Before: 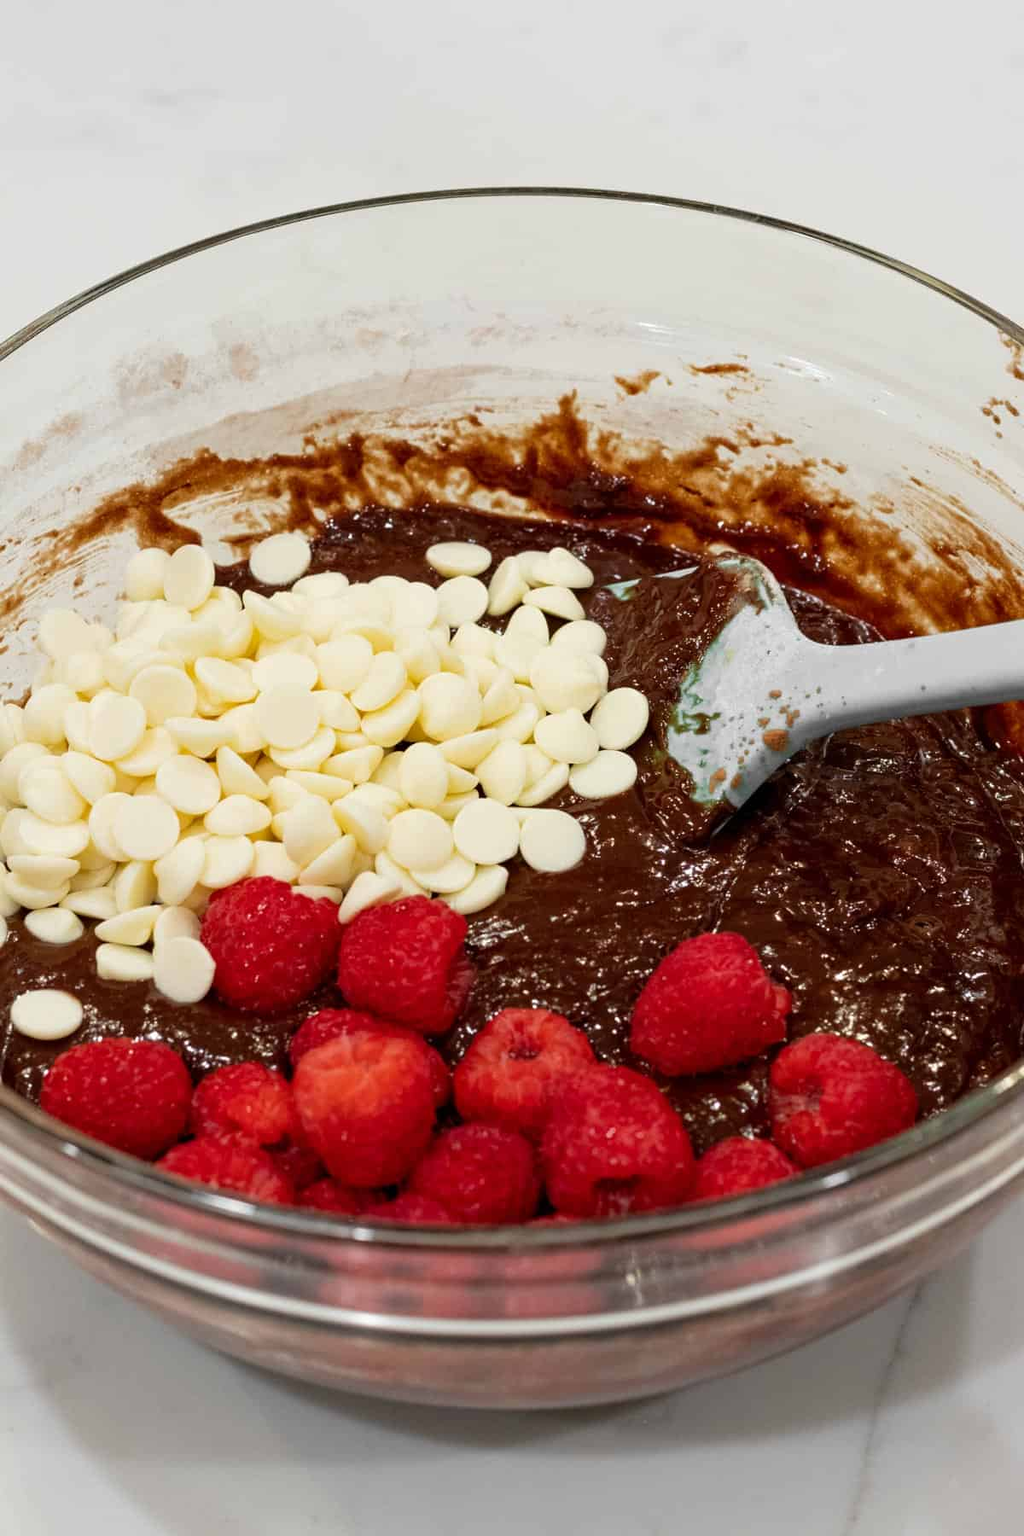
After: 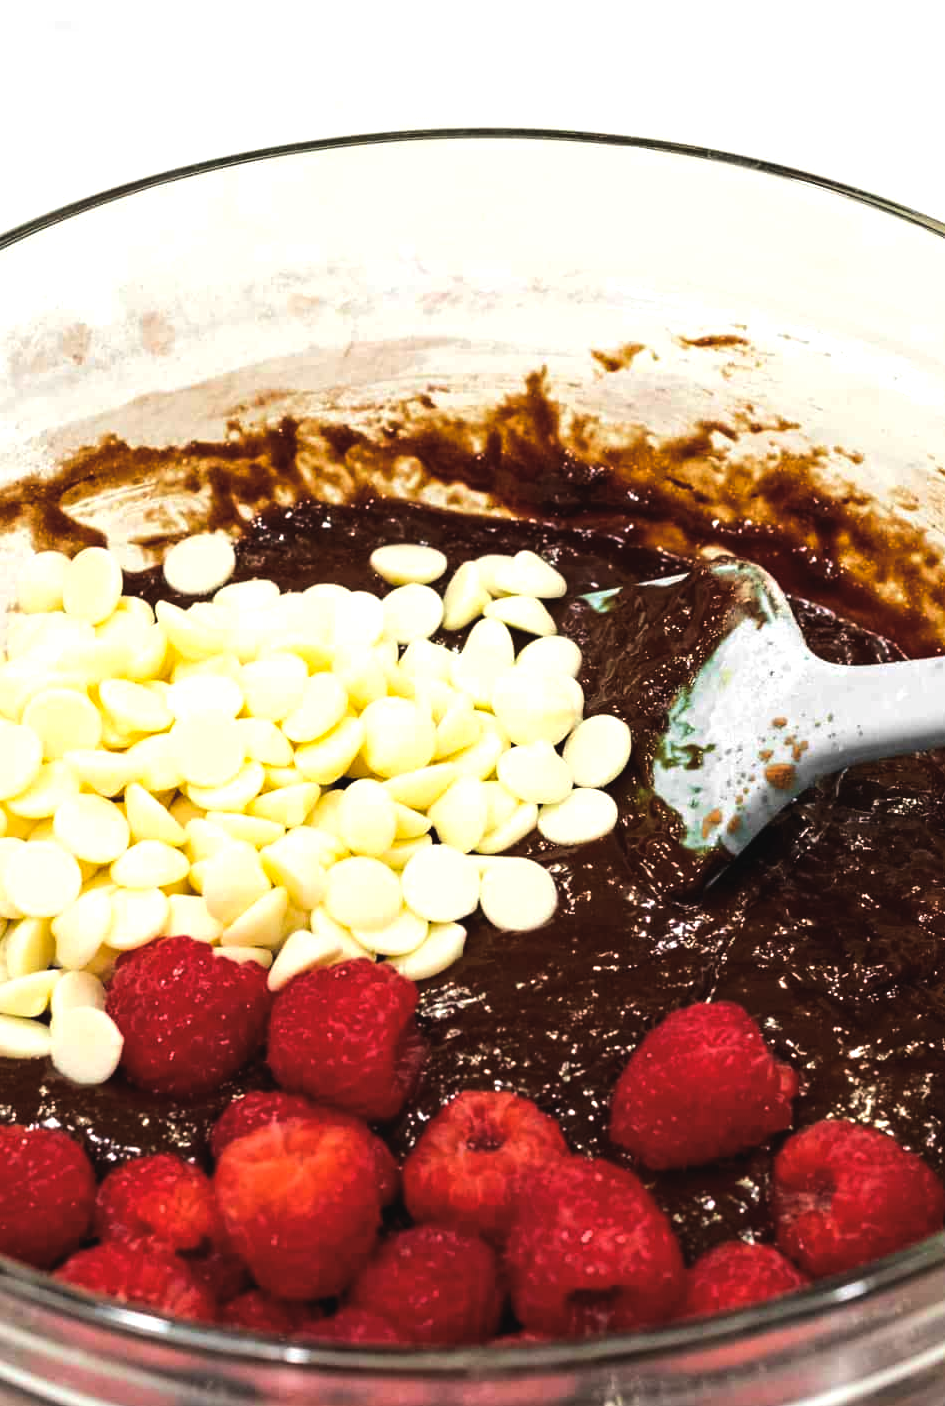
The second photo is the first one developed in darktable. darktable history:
crop and rotate: left 10.77%, top 5.1%, right 10.41%, bottom 16.76%
color balance rgb: global offset › luminance 0.71%, perceptual saturation grading › global saturation -11.5%, perceptual brilliance grading › highlights 17.77%, perceptual brilliance grading › mid-tones 31.71%, perceptual brilliance grading › shadows -31.01%, global vibrance 50%
